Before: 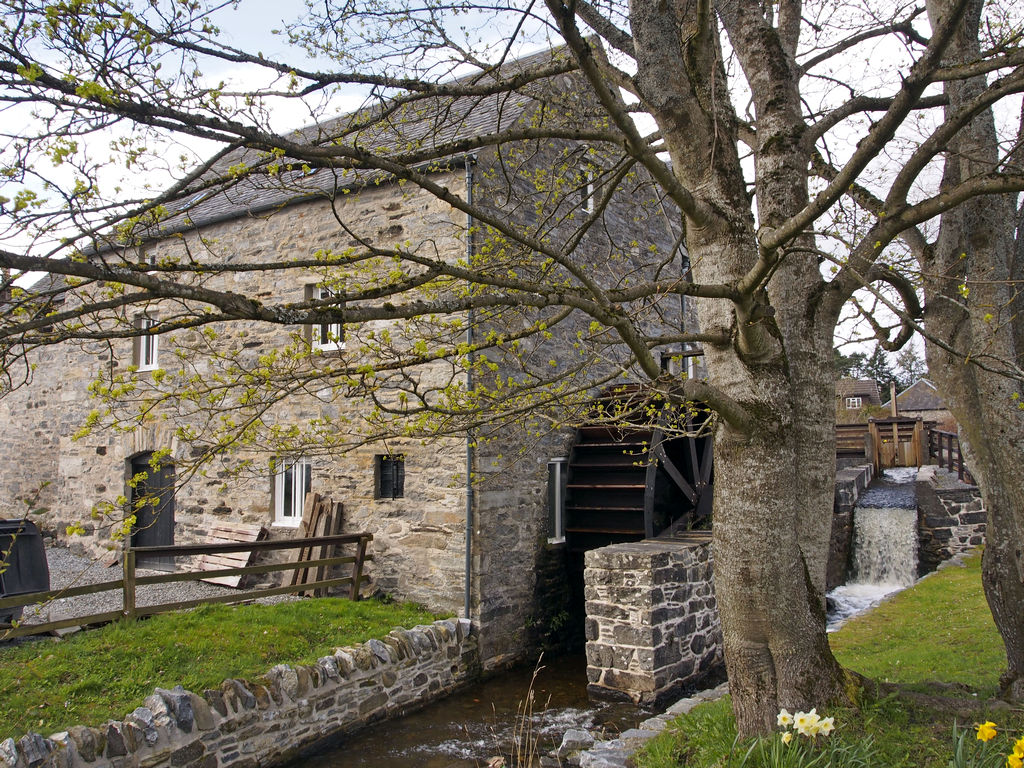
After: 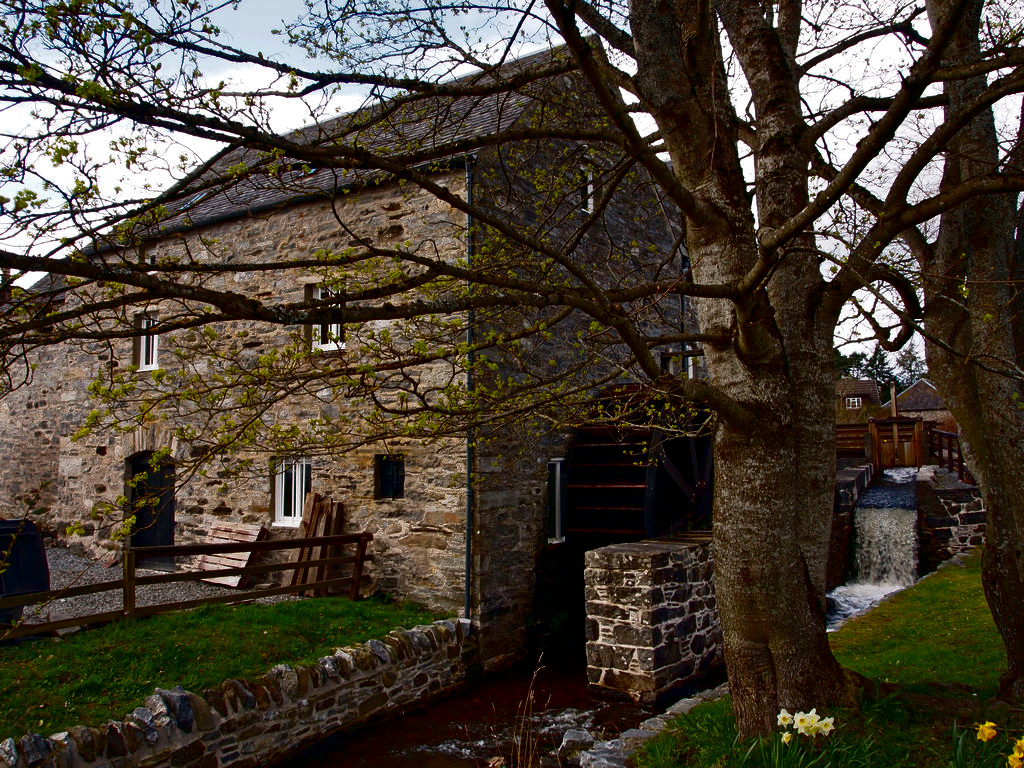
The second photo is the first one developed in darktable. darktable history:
contrast brightness saturation: contrast 0.093, brightness -0.59, saturation 0.168
